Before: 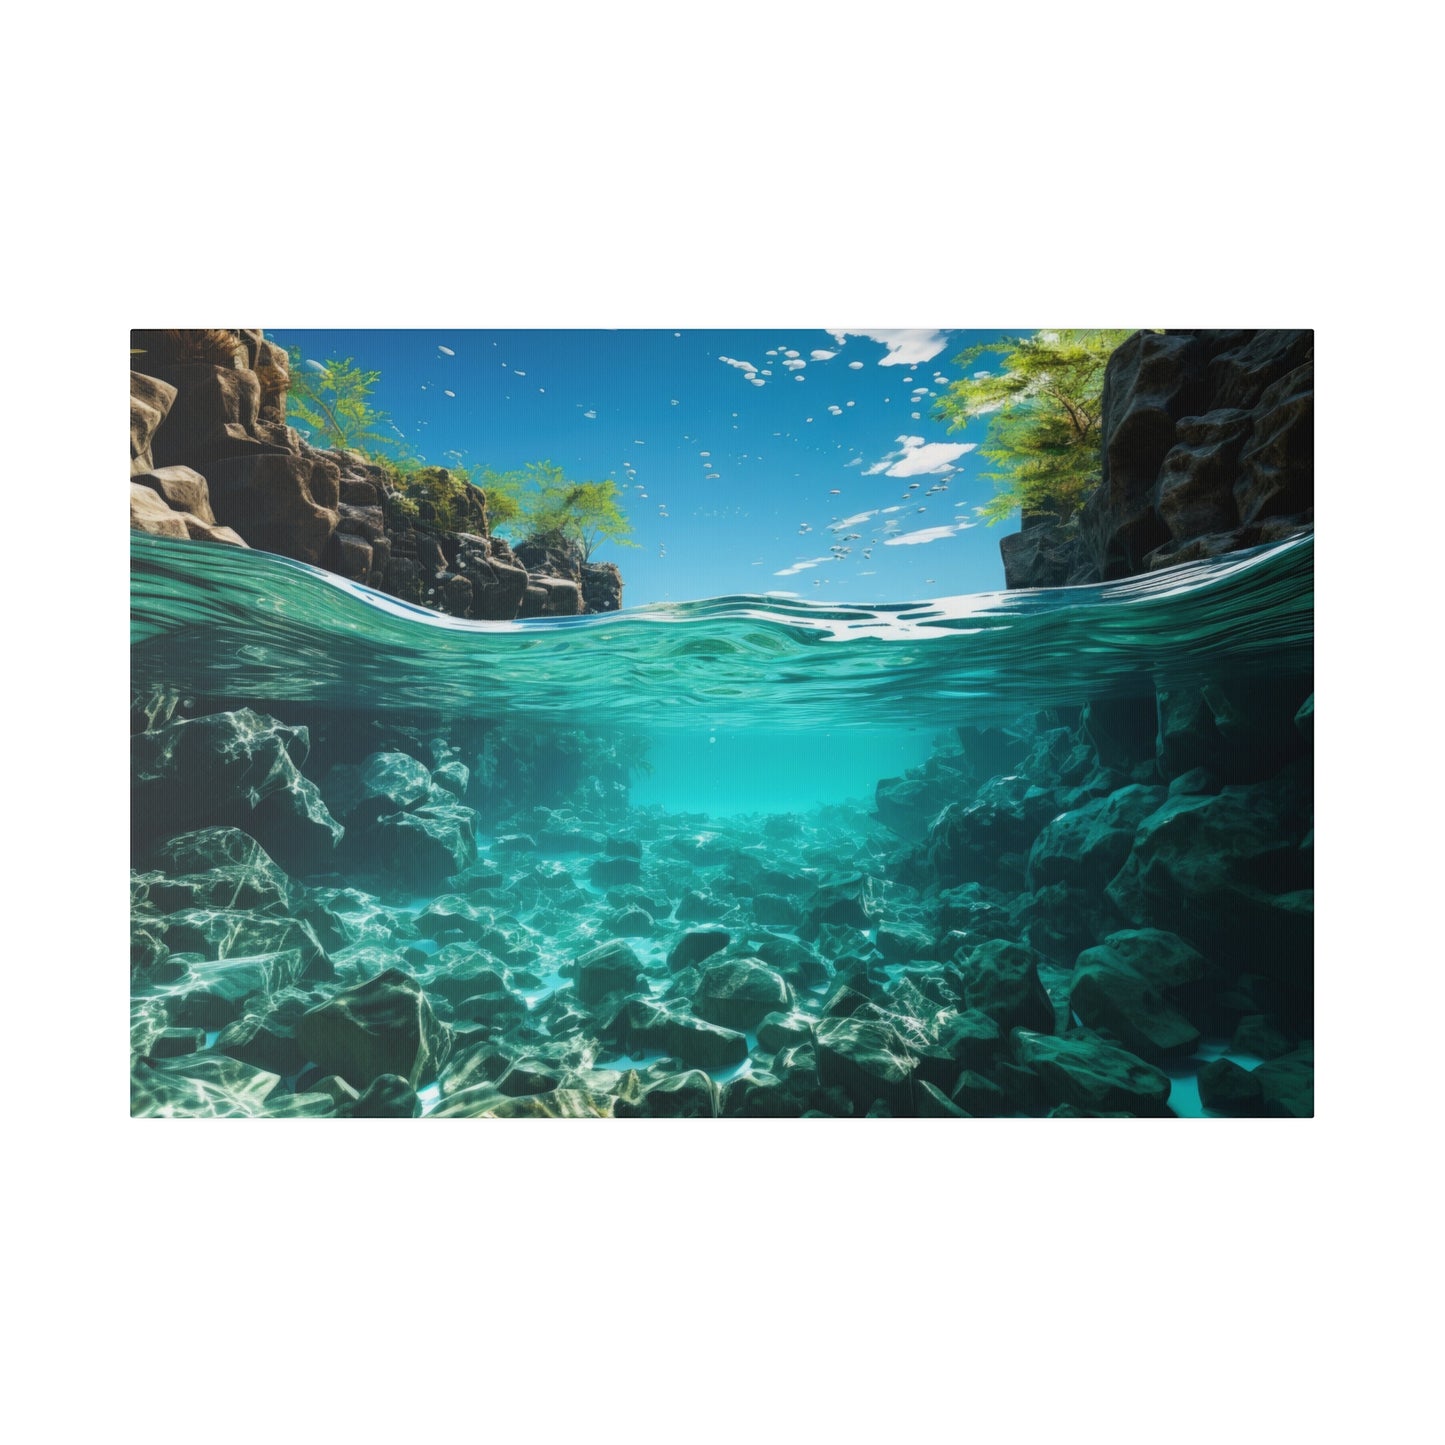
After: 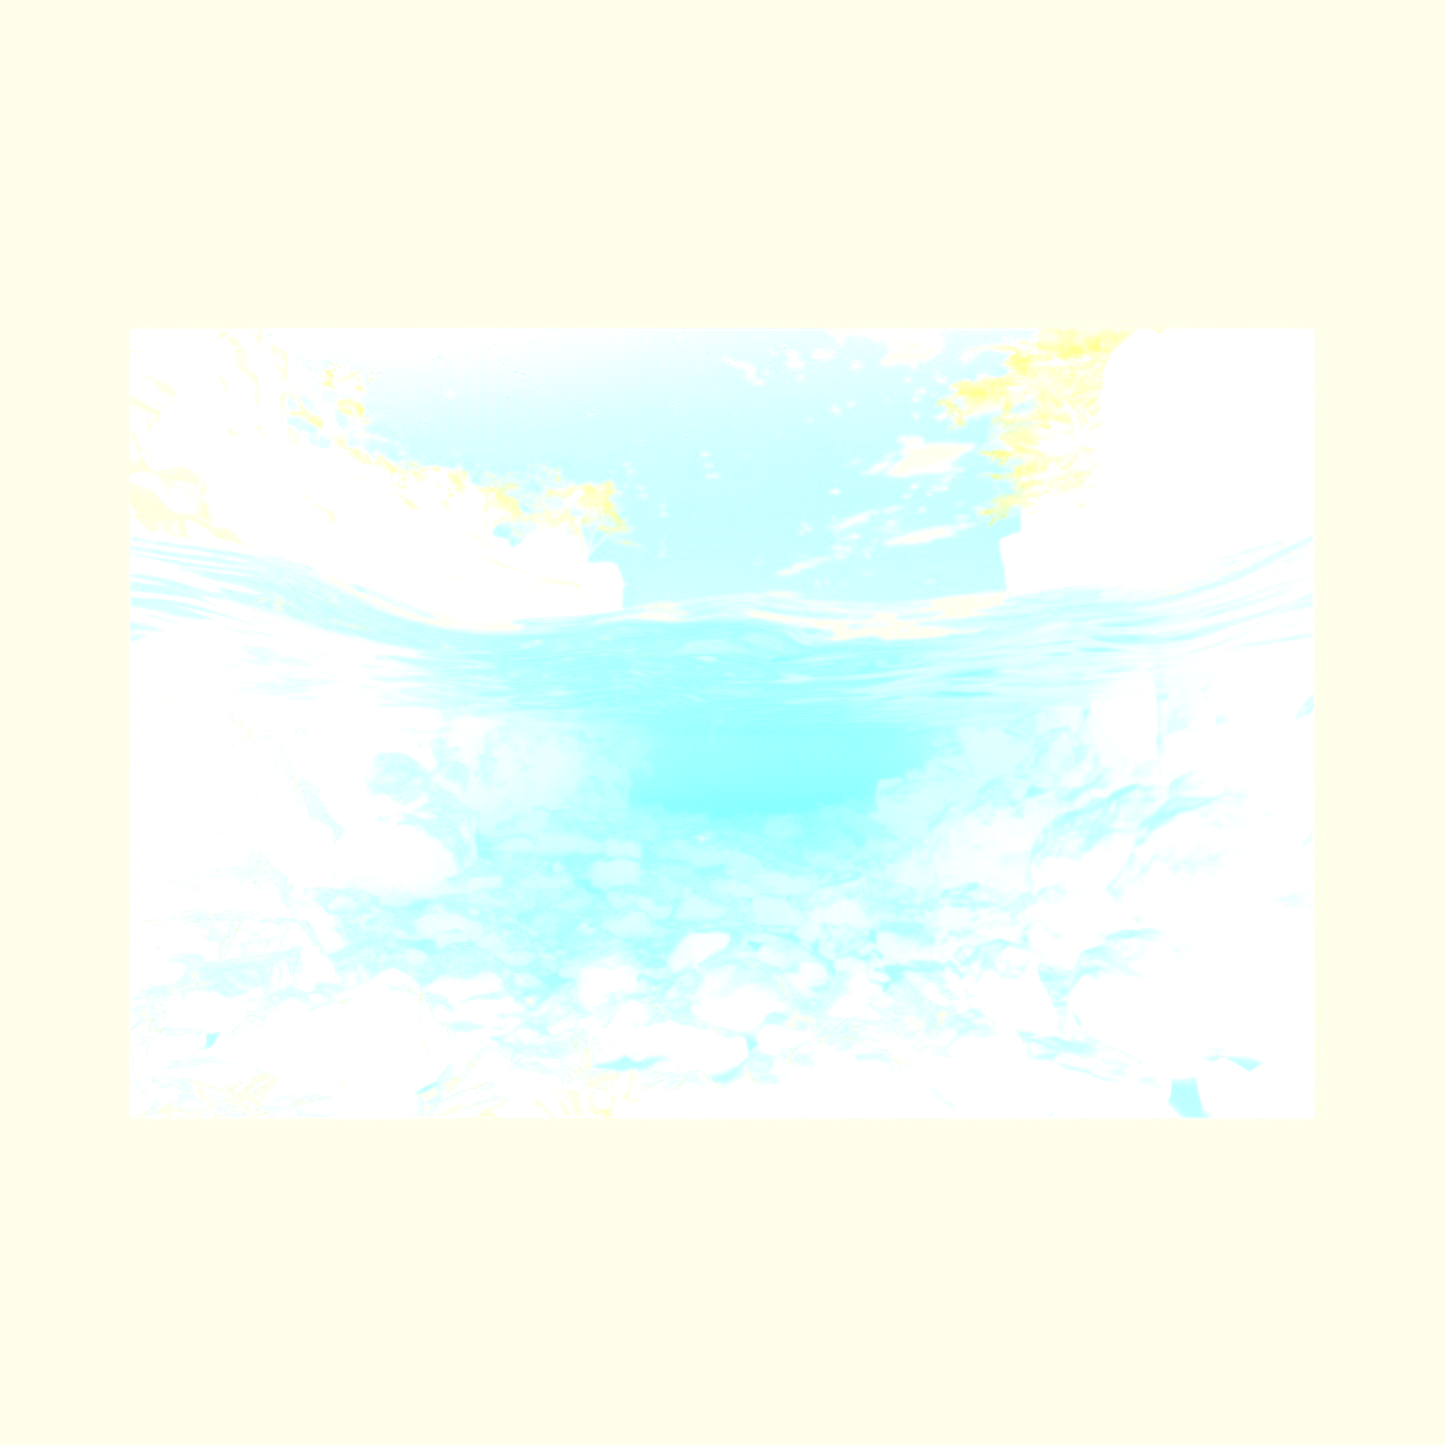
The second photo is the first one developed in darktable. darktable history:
bloom: size 85%, threshold 5%, strength 85%
grain: coarseness 0.09 ISO
white balance: red 1.029, blue 0.92
